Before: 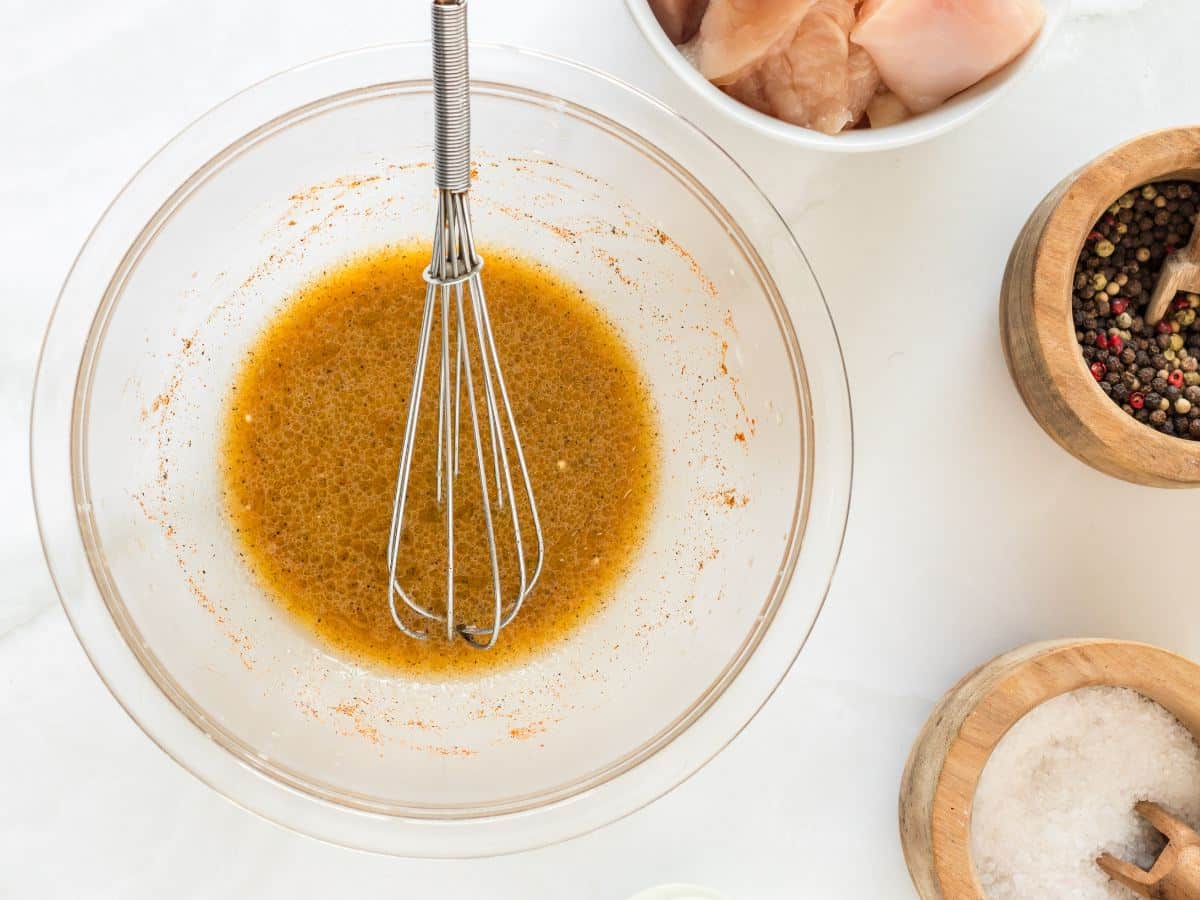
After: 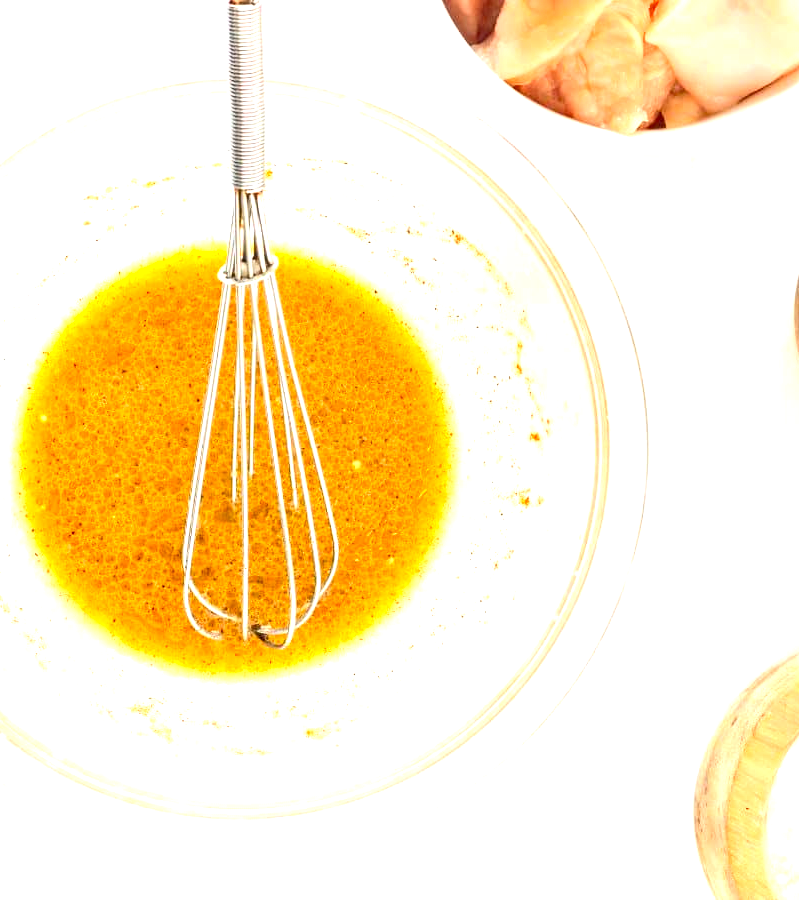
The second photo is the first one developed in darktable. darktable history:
crop: left 17.152%, right 16.194%
exposure: exposure 1.251 EV, compensate highlight preservation false
contrast brightness saturation: contrast 0.157, saturation 0.315
